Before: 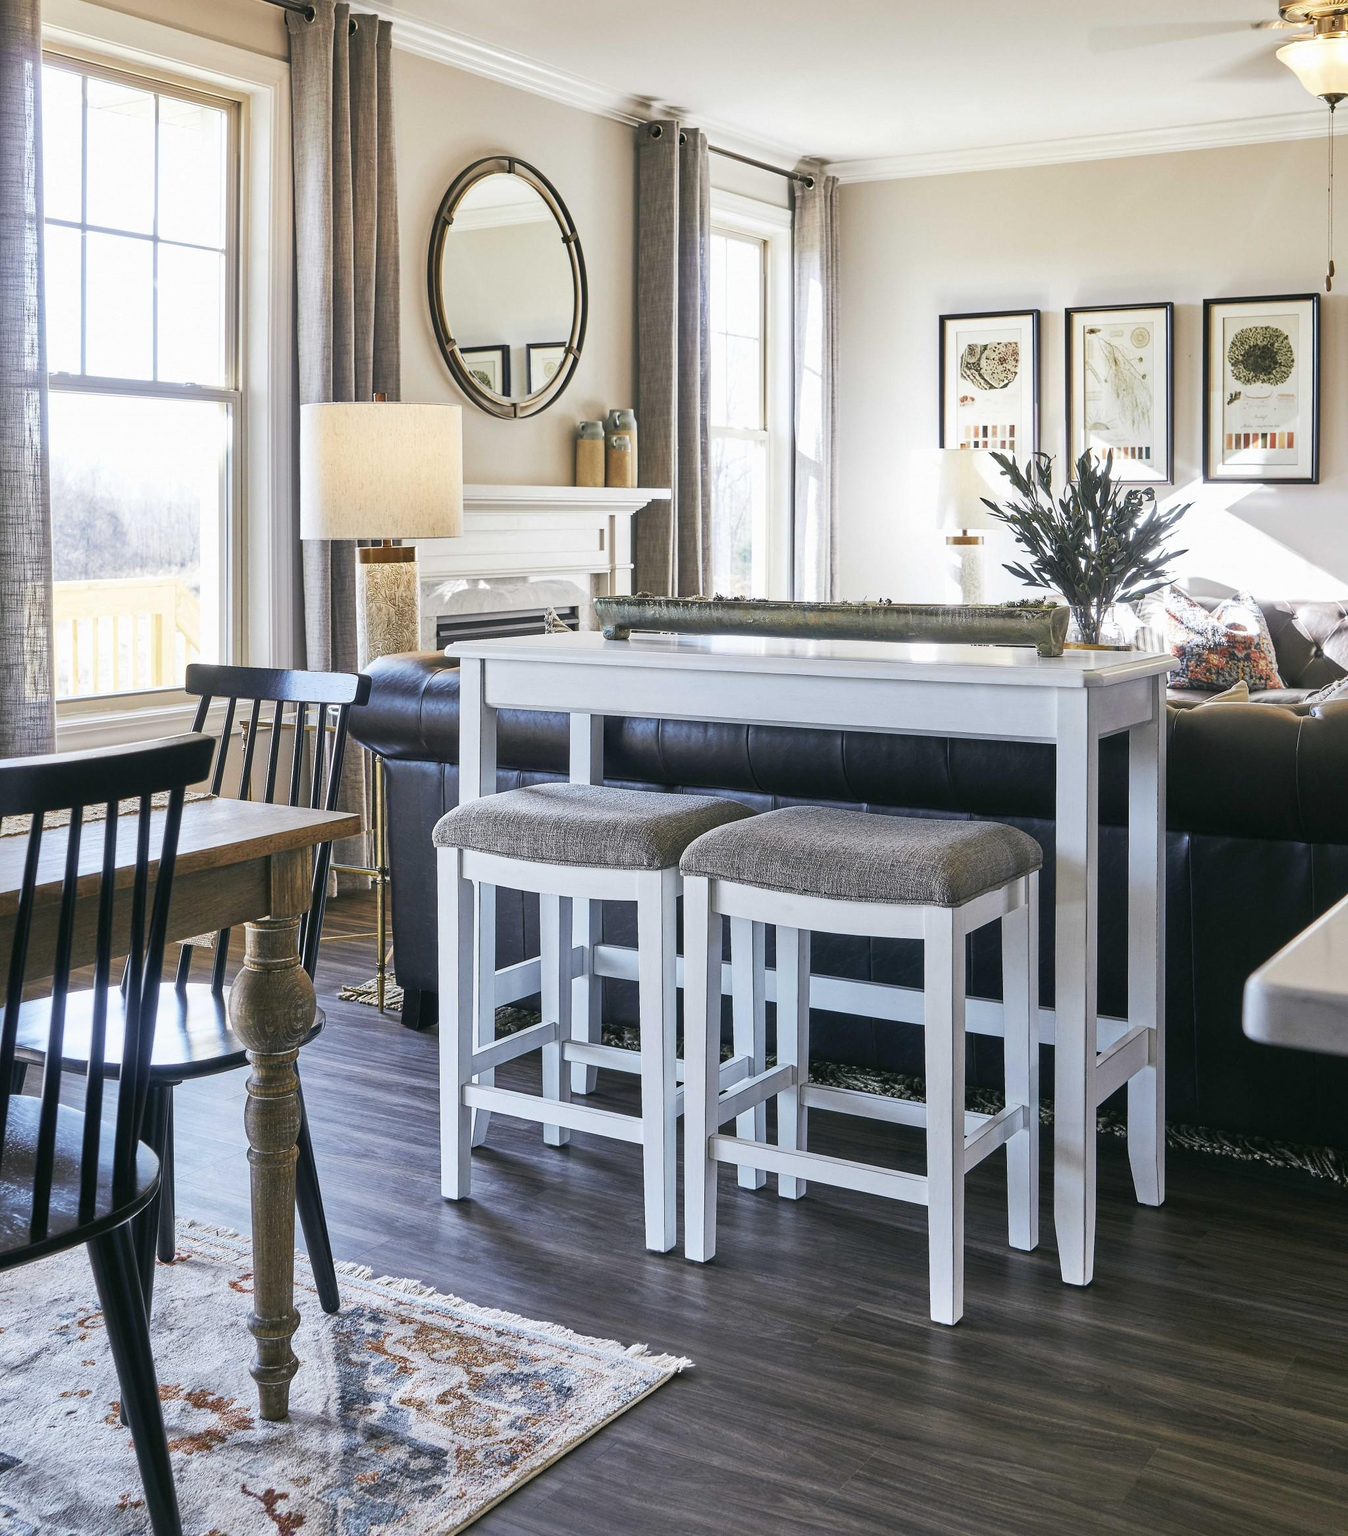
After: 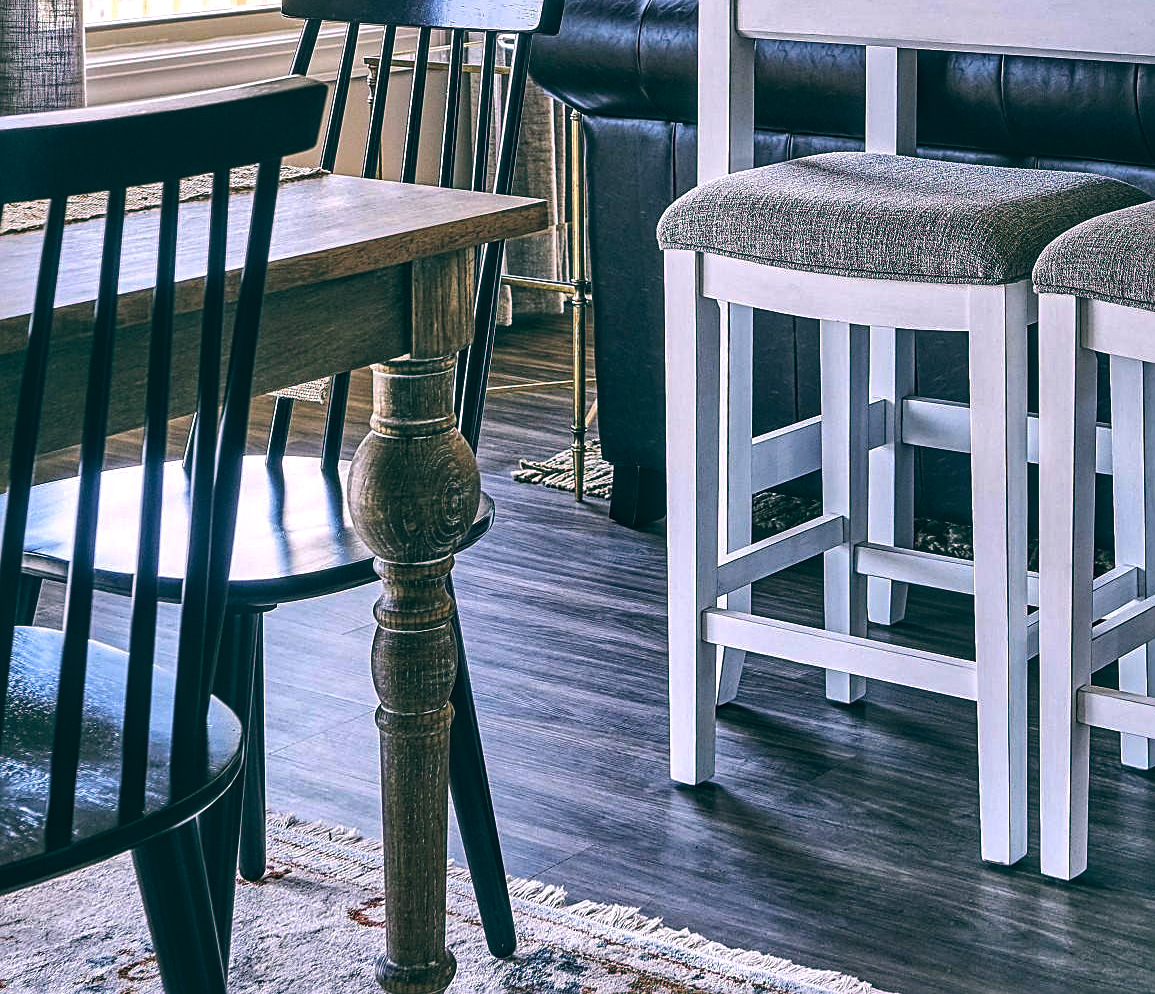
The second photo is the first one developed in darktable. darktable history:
sharpen: on, module defaults
shadows and highlights: radius 110.86, shadows 51.09, white point adjustment 9.16, highlights -4.17, highlights color adjustment 32.2%, soften with gaussian
crop: top 44.483%, right 43.593%, bottom 12.892%
local contrast: detail 130%
color balance: lift [1.016, 0.983, 1, 1.017], gamma [0.78, 1.018, 1.043, 0.957], gain [0.786, 1.063, 0.937, 1.017], input saturation 118.26%, contrast 13.43%, contrast fulcrum 21.62%, output saturation 82.76%
haze removal: compatibility mode true, adaptive false
grain: coarseness 0.81 ISO, strength 1.34%, mid-tones bias 0%
